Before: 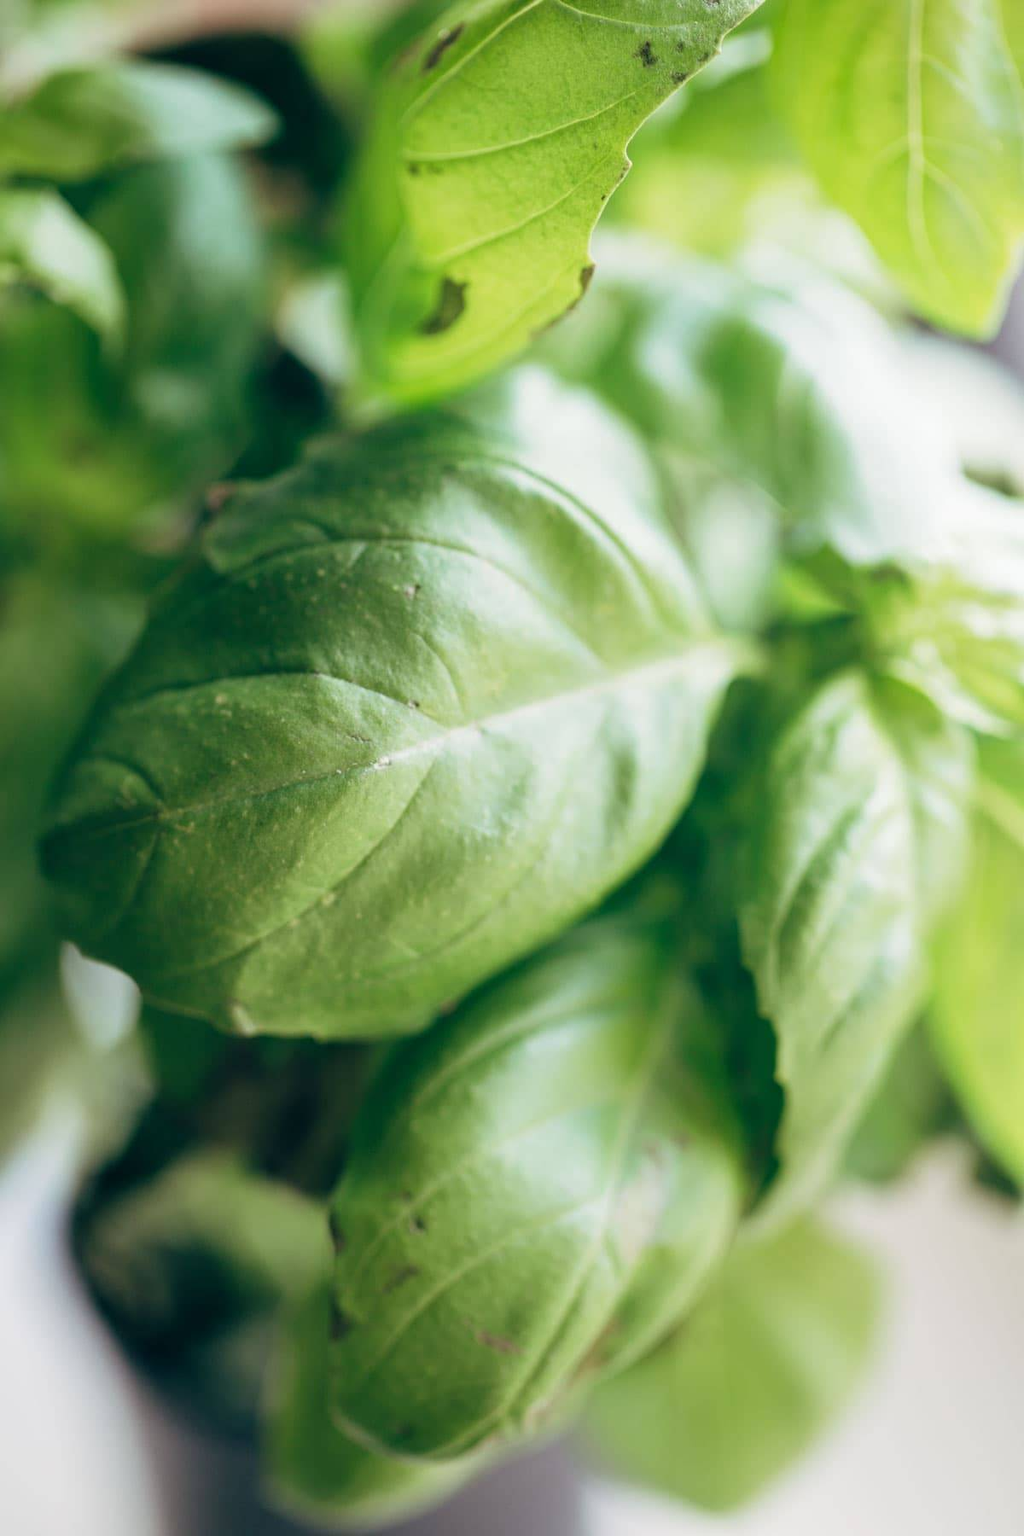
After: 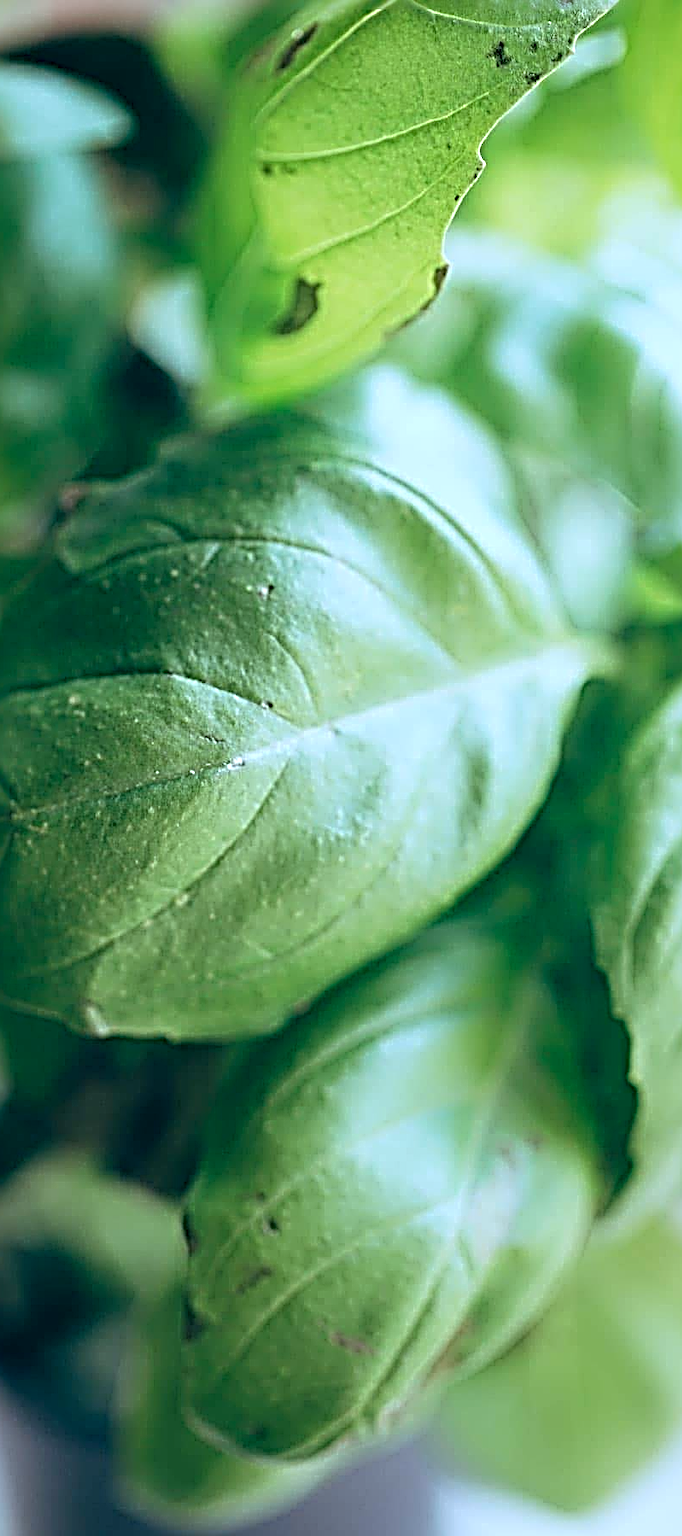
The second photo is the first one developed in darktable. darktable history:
sharpen: radius 4.001, amount 2
crop and rotate: left 14.385%, right 18.948%
color calibration: output R [1.063, -0.012, -0.003, 0], output G [0, 1.022, 0.021, 0], output B [-0.079, 0.047, 1, 0], illuminant custom, x 0.389, y 0.387, temperature 3838.64 K
